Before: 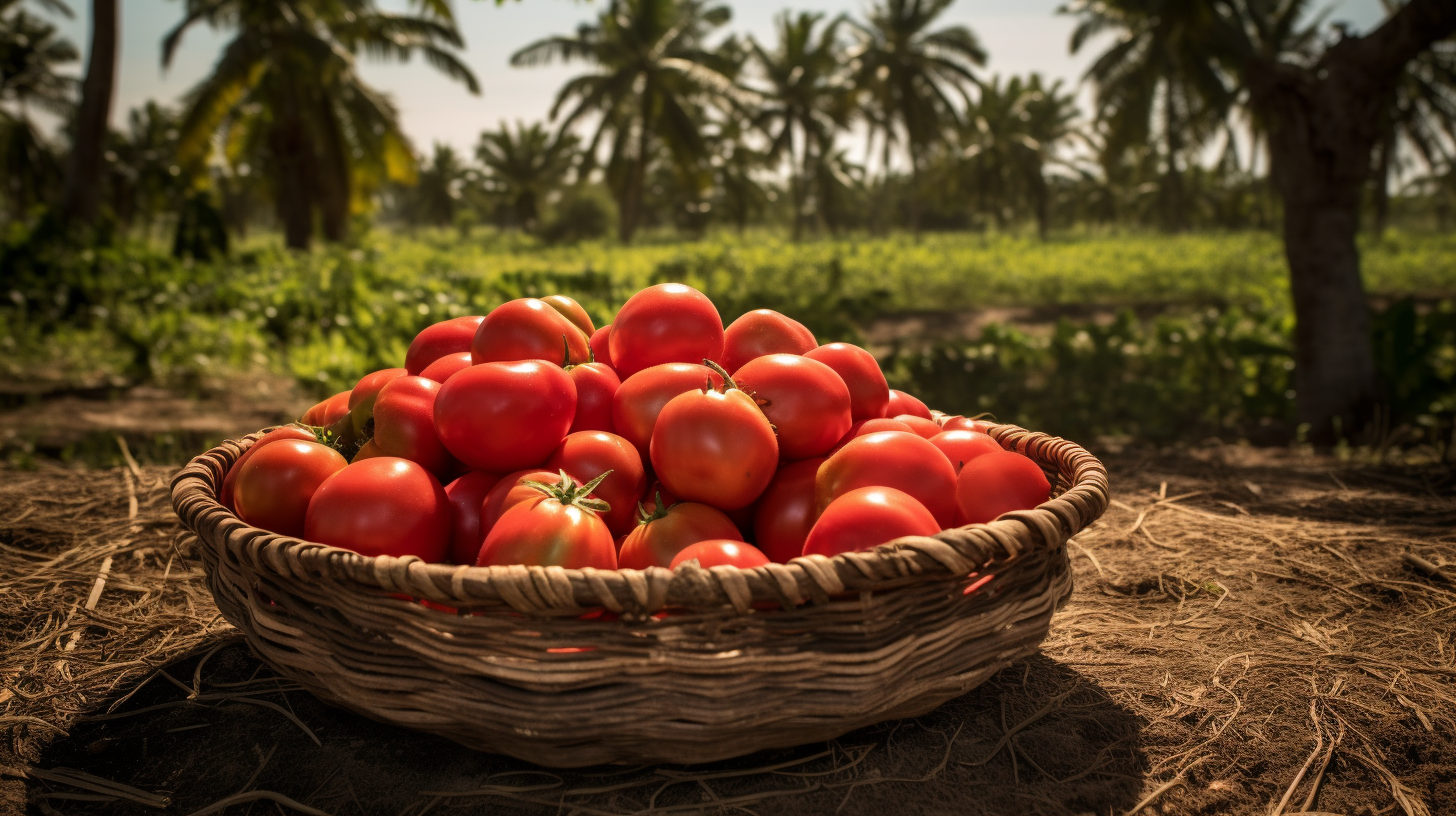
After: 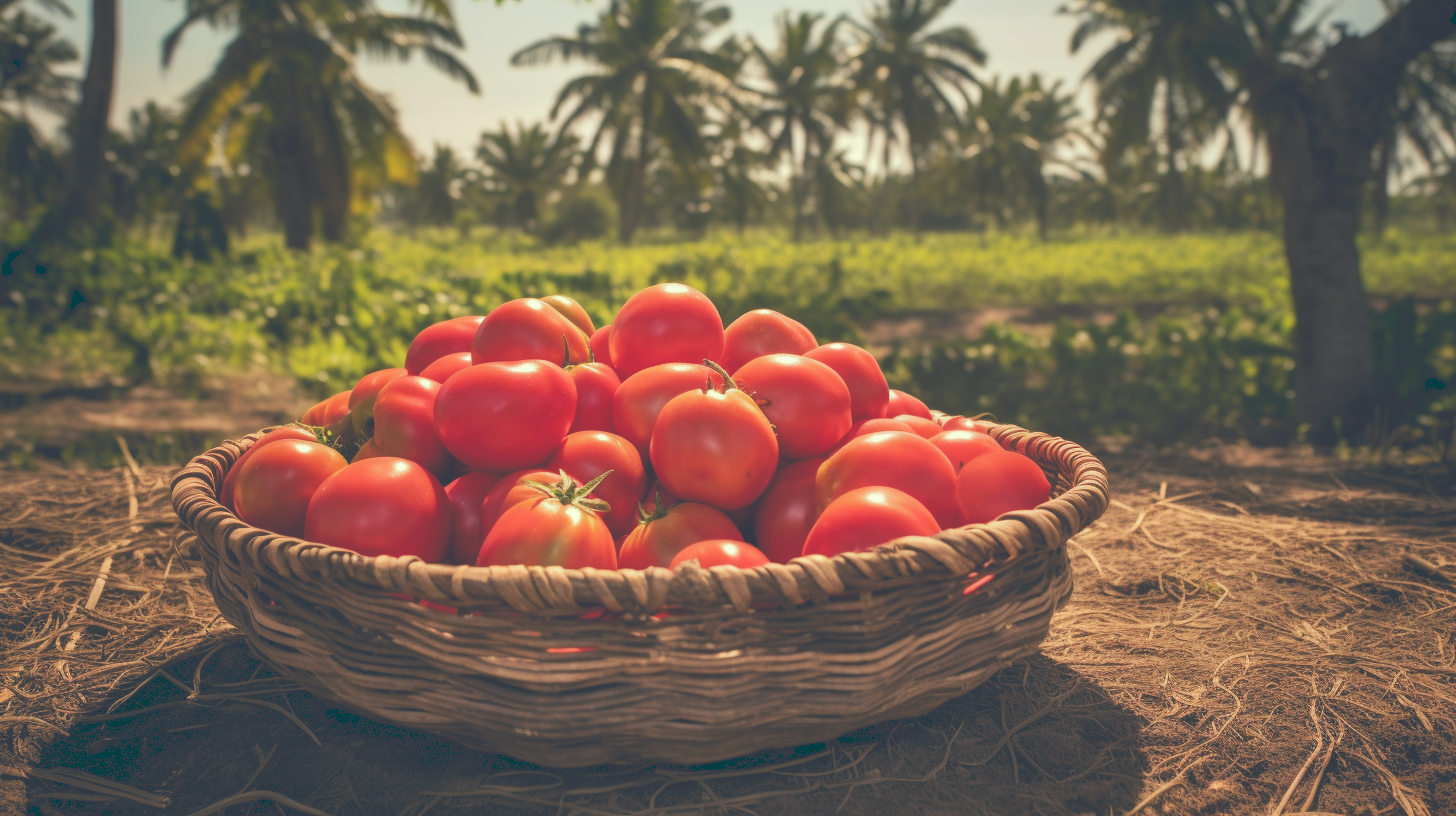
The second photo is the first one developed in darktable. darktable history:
tone curve: curves: ch0 [(0, 0) (0.003, 0.238) (0.011, 0.238) (0.025, 0.242) (0.044, 0.256) (0.069, 0.277) (0.1, 0.294) (0.136, 0.315) (0.177, 0.345) (0.224, 0.379) (0.277, 0.419) (0.335, 0.463) (0.399, 0.511) (0.468, 0.566) (0.543, 0.627) (0.623, 0.687) (0.709, 0.75) (0.801, 0.824) (0.898, 0.89) (1, 1)], preserve colors none
color look up table: target L [97.21, 92.23, 93.58, 93.18, 91.97, 89.74, 68.15, 70.32, 63.85, 60.07, 33.02, 26.57, 201.31, 84.15, 81.34, 67.18, 62.33, 53.06, 44.52, 37.01, 30.45, 25.85, 9.317, 78.46, 76.2, 71.68, 57.1, 59.88, 58.34, 54.63, 48.99, 50.61, 48.18, 42.51, 33.21, 34, 23.41, 23.92, 21.82, 12.35, 11.16, 3.738, 89.57, 88.33, 72.48, 53.51, 48.86, 41.89, 11.79], target a [-13.32, -36.01, -7.869, -24.19, -50.23, -101.49, -13.55, -84.69, -13.31, -40.02, -42.99, -19.85, 0, 9.961, 23.82, 47.45, 47.56, 87.02, 35.88, 76.07, 8.117, 55.18, 23.95, 41.47, 0.052, 8.369, 96.05, 25.27, 48.64, 89.59, 96.89, -5.973, 49.18, 83.19, 32.47, 77.51, 16.9, 56.18, -4.362, 60.69, 46.54, 31.09, -30.63, -71.63, -43.56, -50.54, -11.36, -11.64, -10.07], target b [45.32, 63.31, 20.76, 114.82, 15.2, 70.18, 23.32, 83.19, 81.49, 47.98, 10.37, 26.87, -0.001, 69.28, 18.43, 53.98, 88.7, 19.74, 36.32, 33.72, -1.408, 13.67, 2.976, -21.82, -27.58, 1.137, -59.29, -40.95, -59.14, -32.65, -68.56, -75.25, -0.638, -13.39, -102.44, -66, -72.98, -36.47, -43.51, -105.83, -73.99, -40.07, -8.657, -9.426, -40.84, 3.536, 0.204, -24.5, -25.39], num patches 49
